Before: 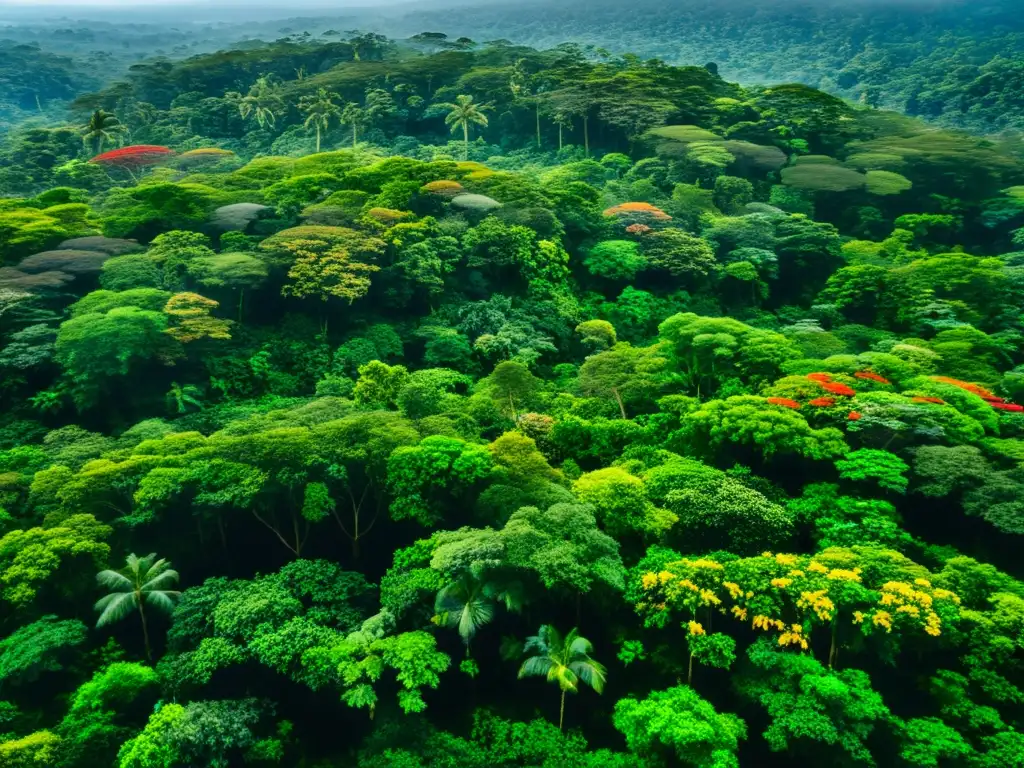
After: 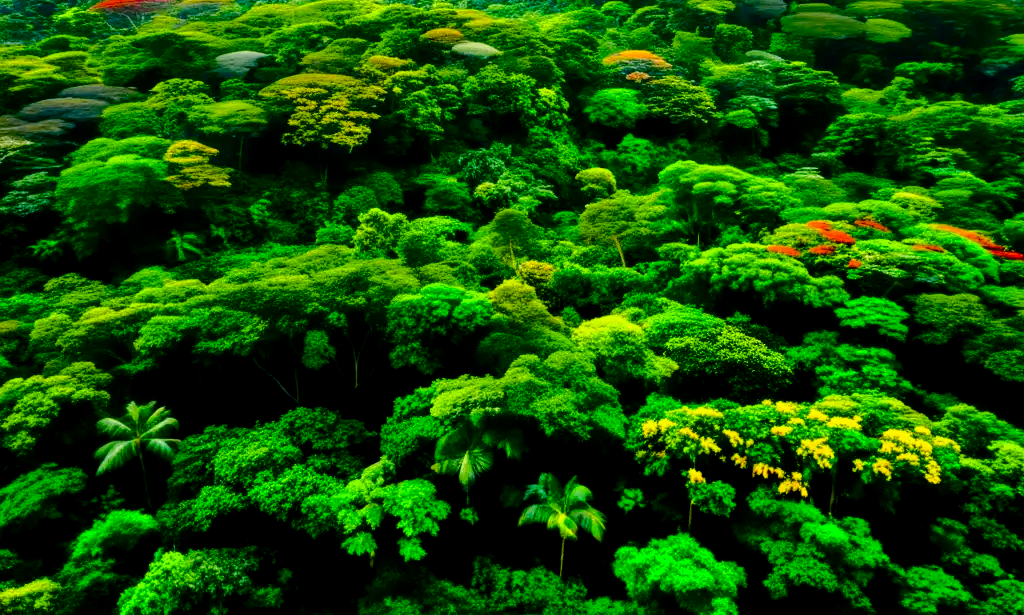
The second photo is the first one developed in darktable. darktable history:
exposure: black level correction 0.01, exposure 0.015 EV, compensate highlight preservation false
crop and rotate: top 19.792%
color balance rgb: power › hue 73.59°, highlights gain › chroma 0.209%, highlights gain › hue 330.58°, linear chroma grading › global chroma 14.557%, perceptual saturation grading › global saturation 20.182%, perceptual saturation grading › highlights -19.81%, perceptual saturation grading › shadows 29.425%
tone curve: curves: ch0 [(0.003, 0) (0.066, 0.023) (0.154, 0.082) (0.281, 0.221) (0.405, 0.389) (0.517, 0.553) (0.716, 0.743) (0.822, 0.882) (1, 1)]; ch1 [(0, 0) (0.164, 0.115) (0.337, 0.332) (0.39, 0.398) (0.464, 0.461) (0.501, 0.5) (0.521, 0.526) (0.571, 0.606) (0.656, 0.677) (0.723, 0.731) (0.811, 0.796) (1, 1)]; ch2 [(0, 0) (0.337, 0.382) (0.464, 0.476) (0.501, 0.502) (0.527, 0.54) (0.556, 0.567) (0.575, 0.606) (0.659, 0.736) (1, 1)], color space Lab, independent channels, preserve colors none
